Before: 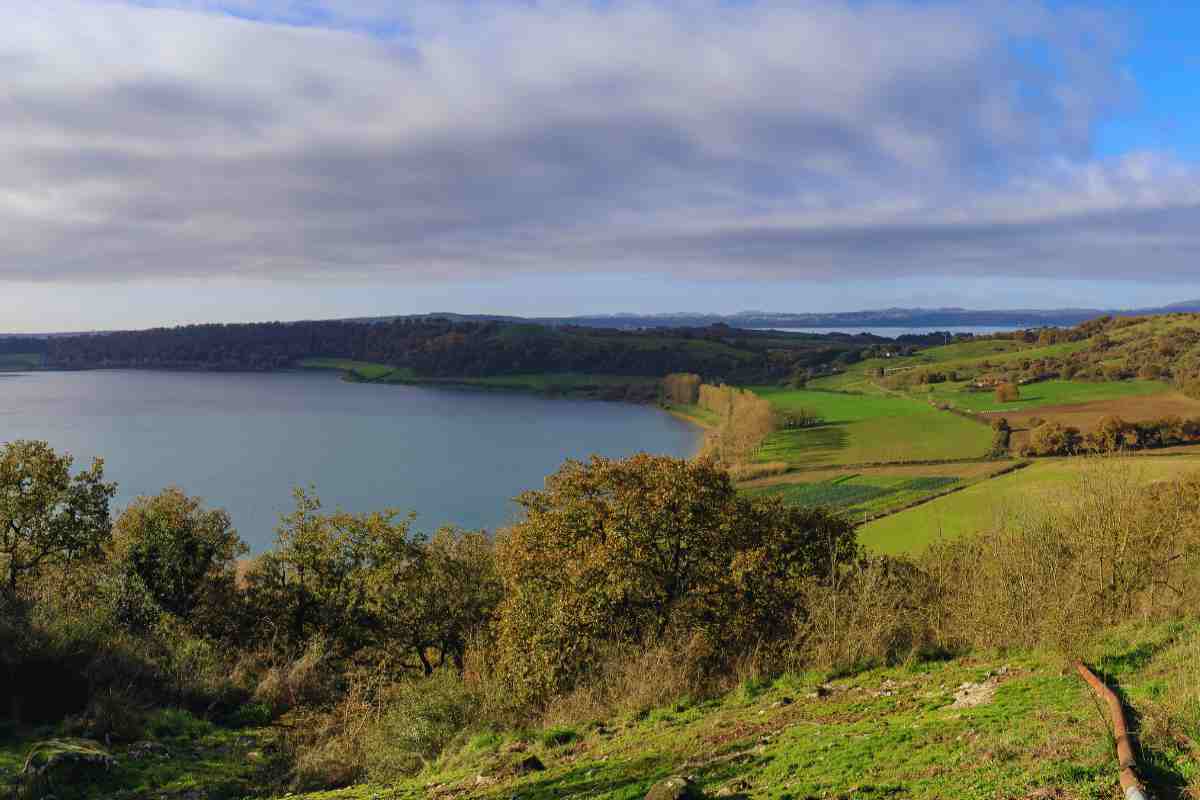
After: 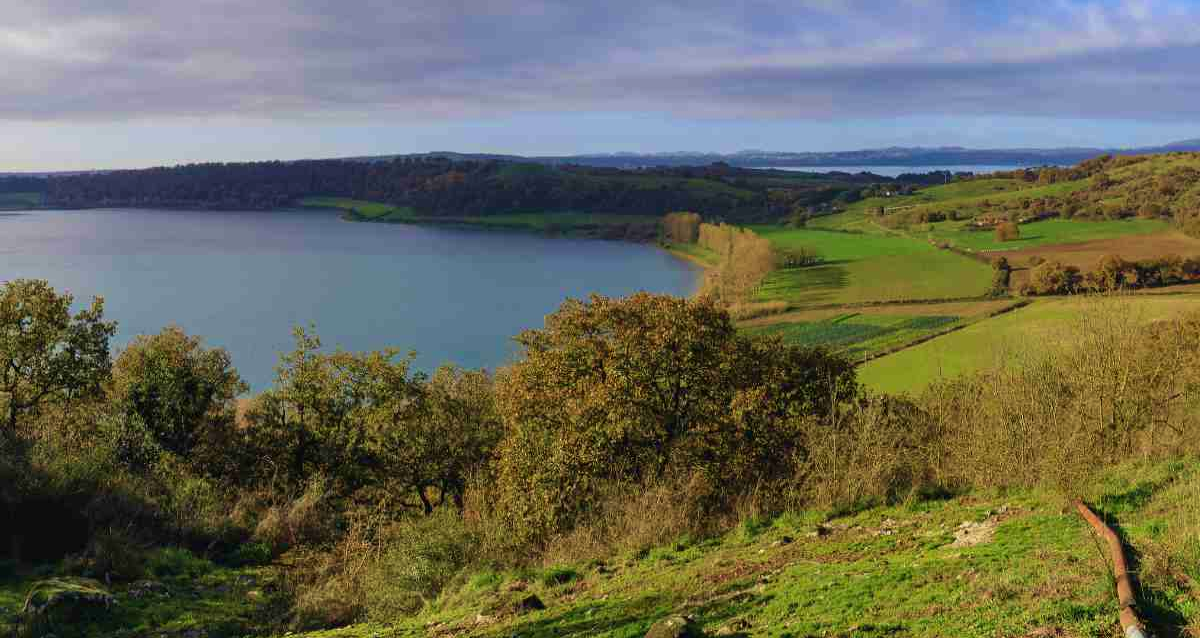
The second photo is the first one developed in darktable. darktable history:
velvia: on, module defaults
crop and rotate: top 20.211%
